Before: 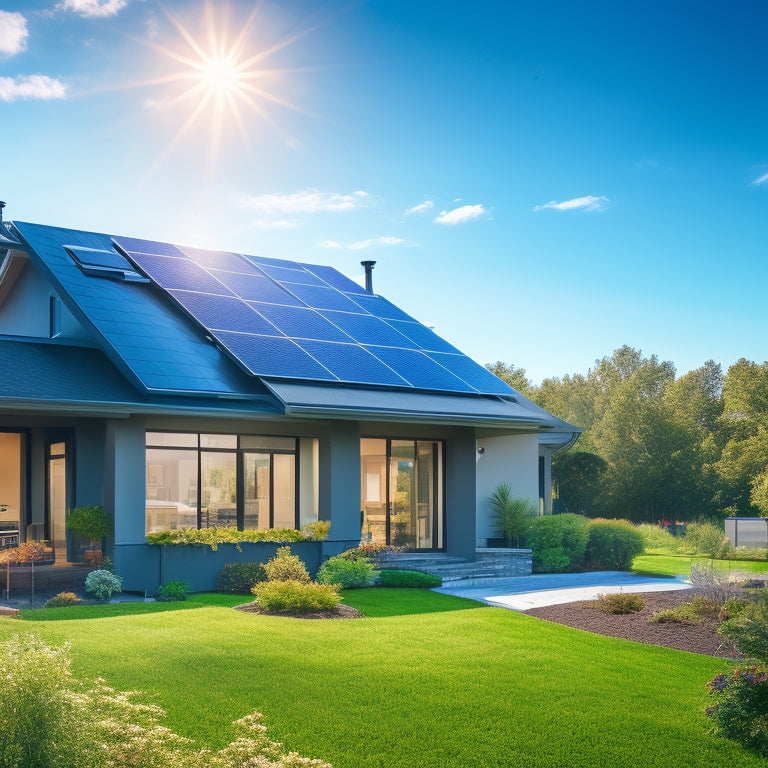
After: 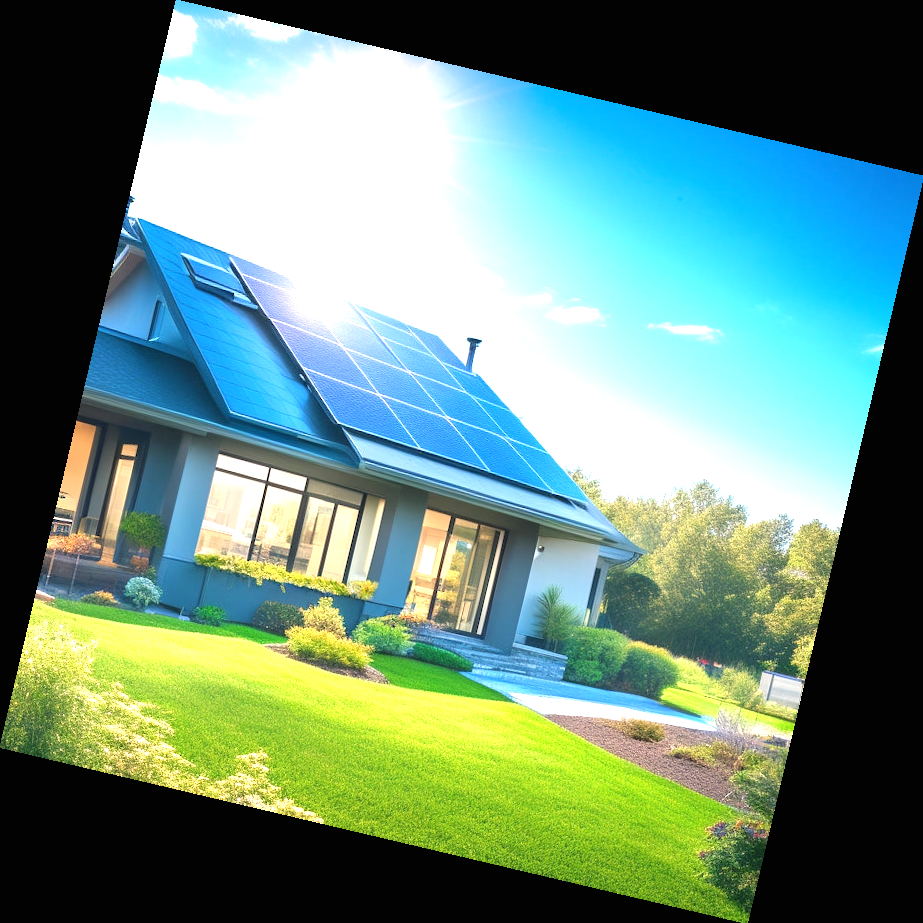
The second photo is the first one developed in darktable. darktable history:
exposure: black level correction 0, exposure 1.2 EV, compensate exposure bias true, compensate highlight preservation false
rotate and perspective: rotation 13.27°, automatic cropping off
